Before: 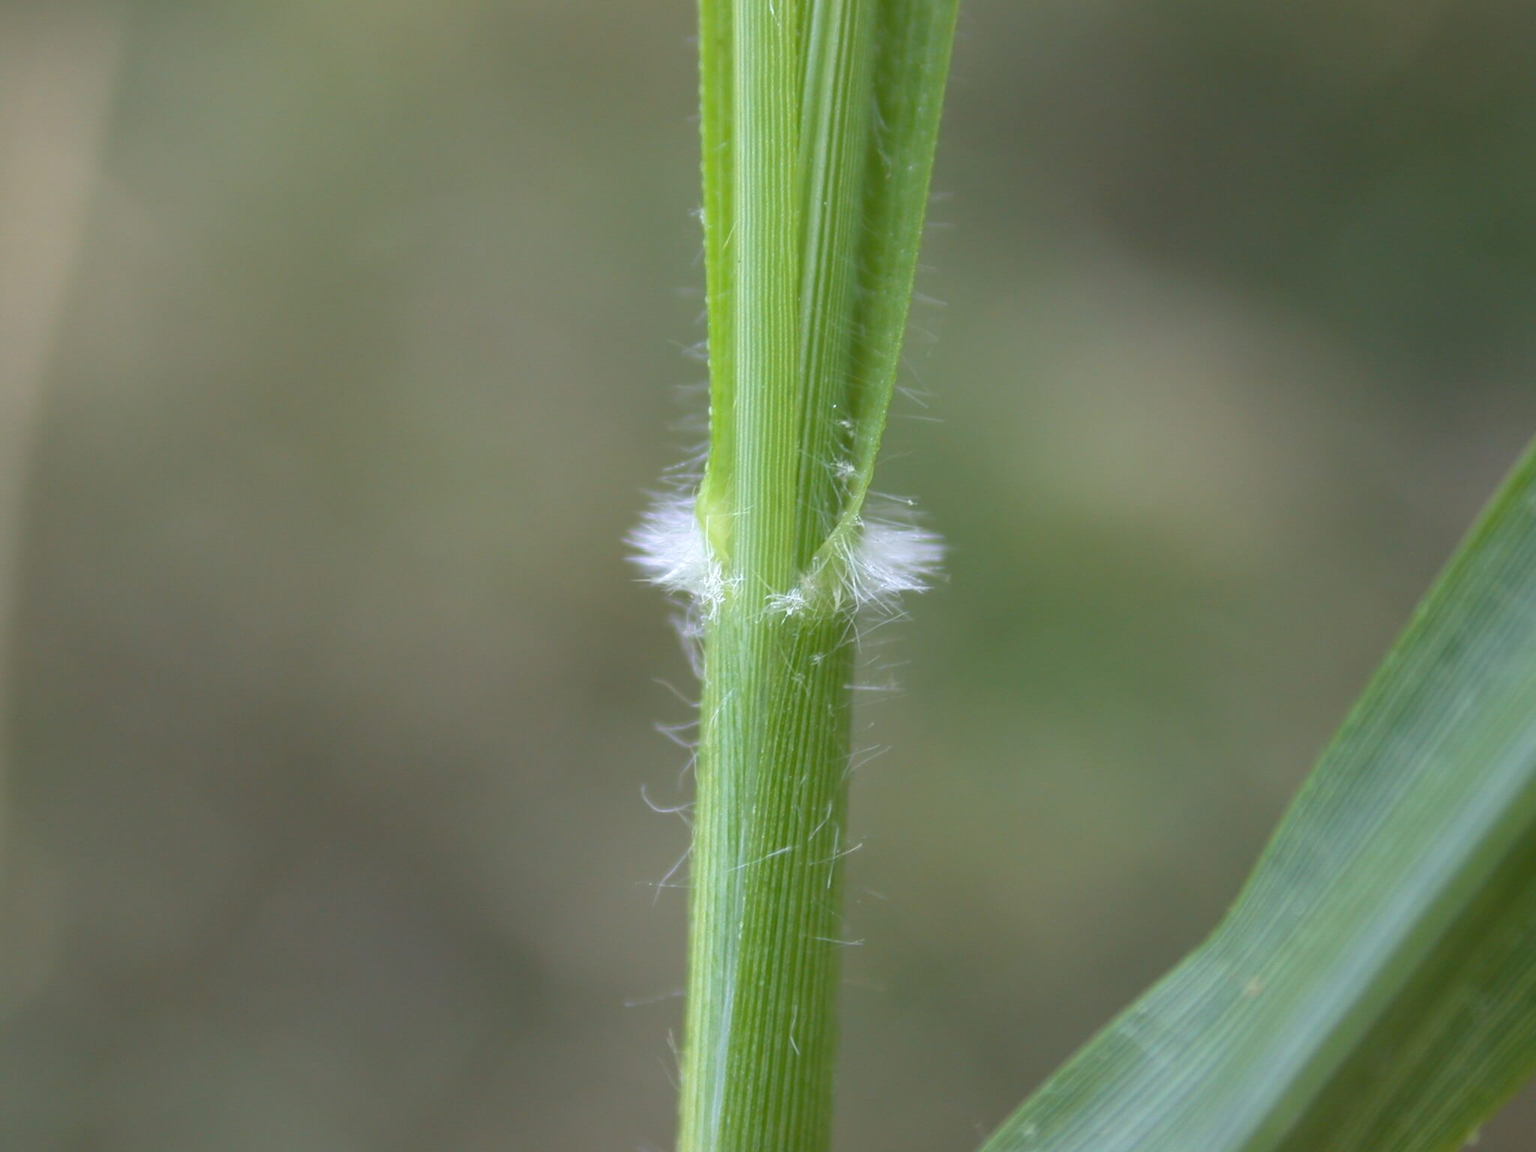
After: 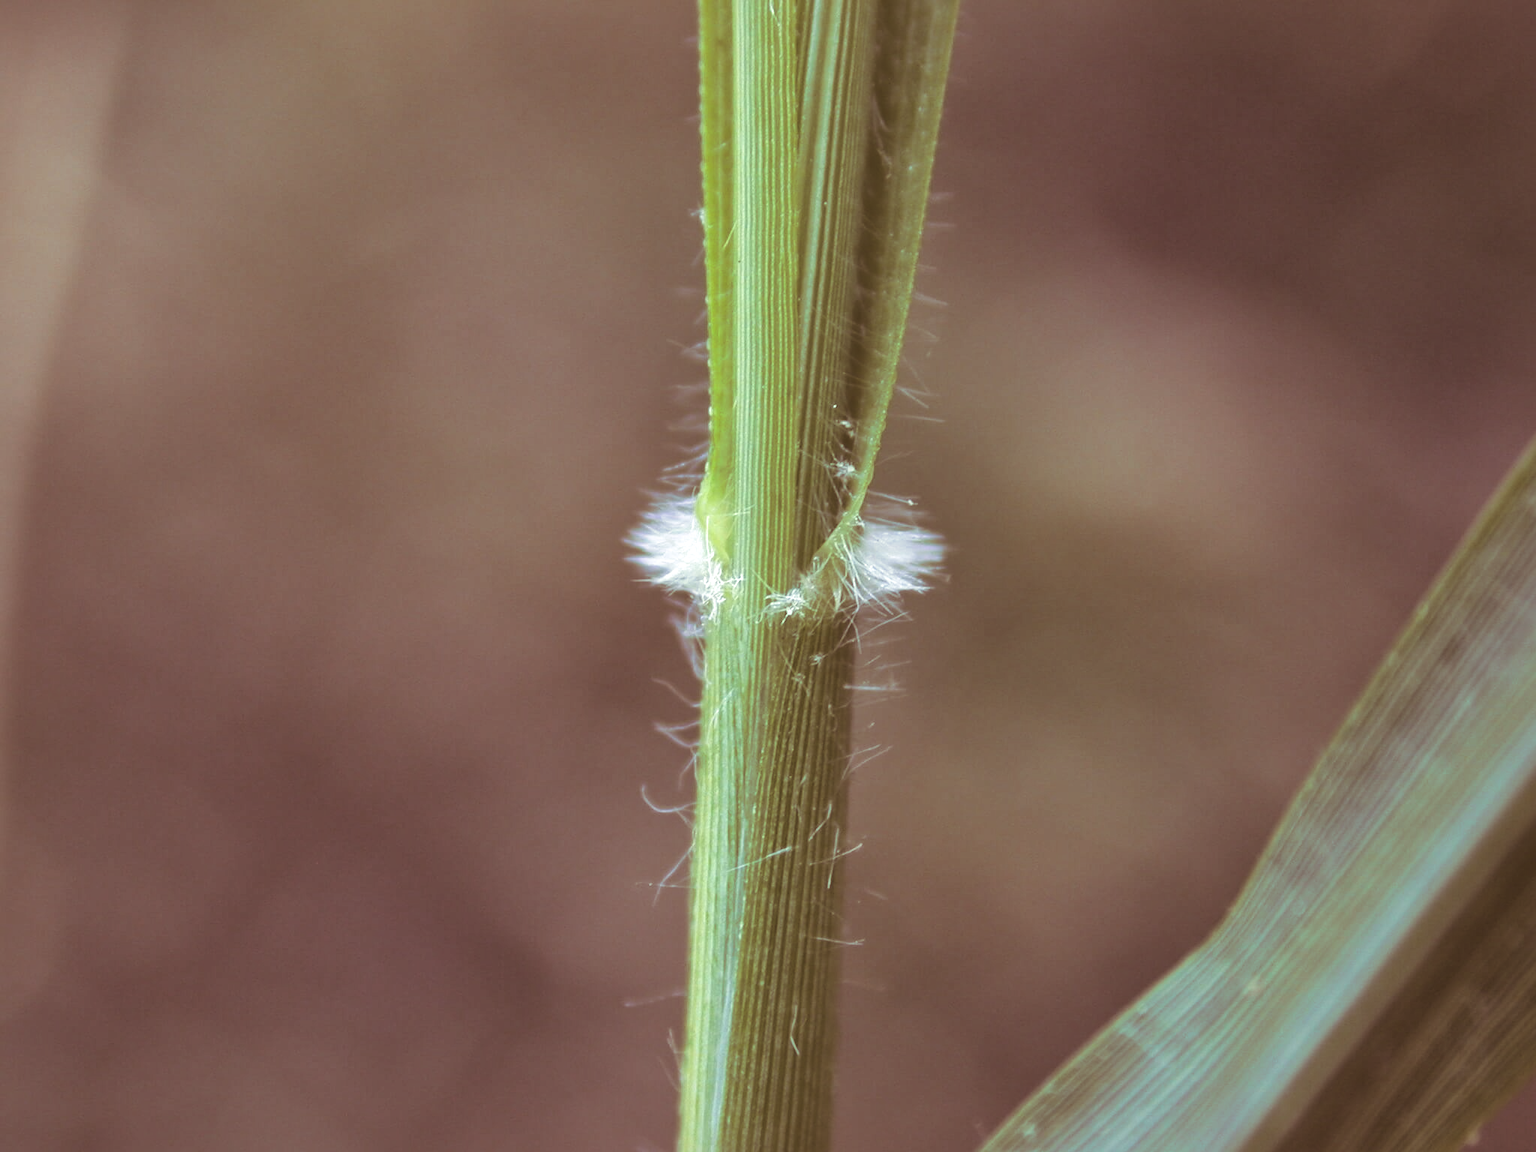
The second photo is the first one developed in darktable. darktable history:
local contrast: mode bilateral grid, contrast 20, coarseness 50, detail 148%, midtone range 0.2
split-toning: shadows › hue 360°
levels: mode automatic, gray 50.8%
shadows and highlights: shadows 29.61, highlights -30.47, low approximation 0.01, soften with gaussian
